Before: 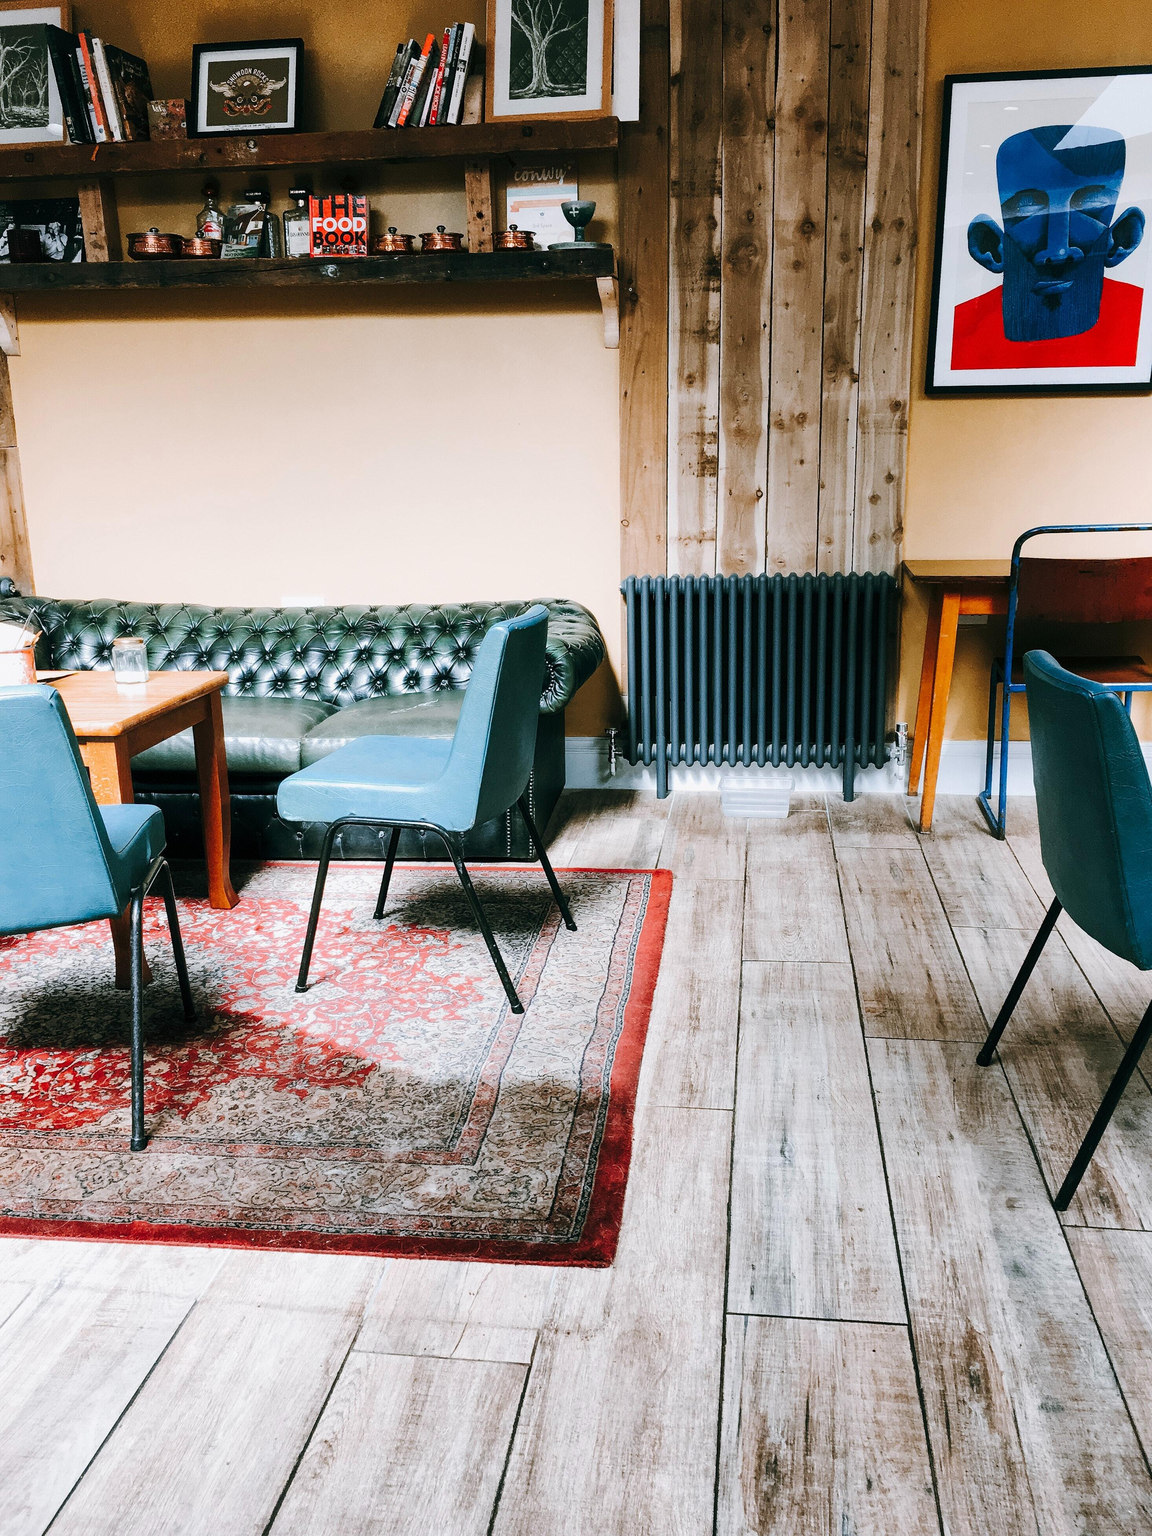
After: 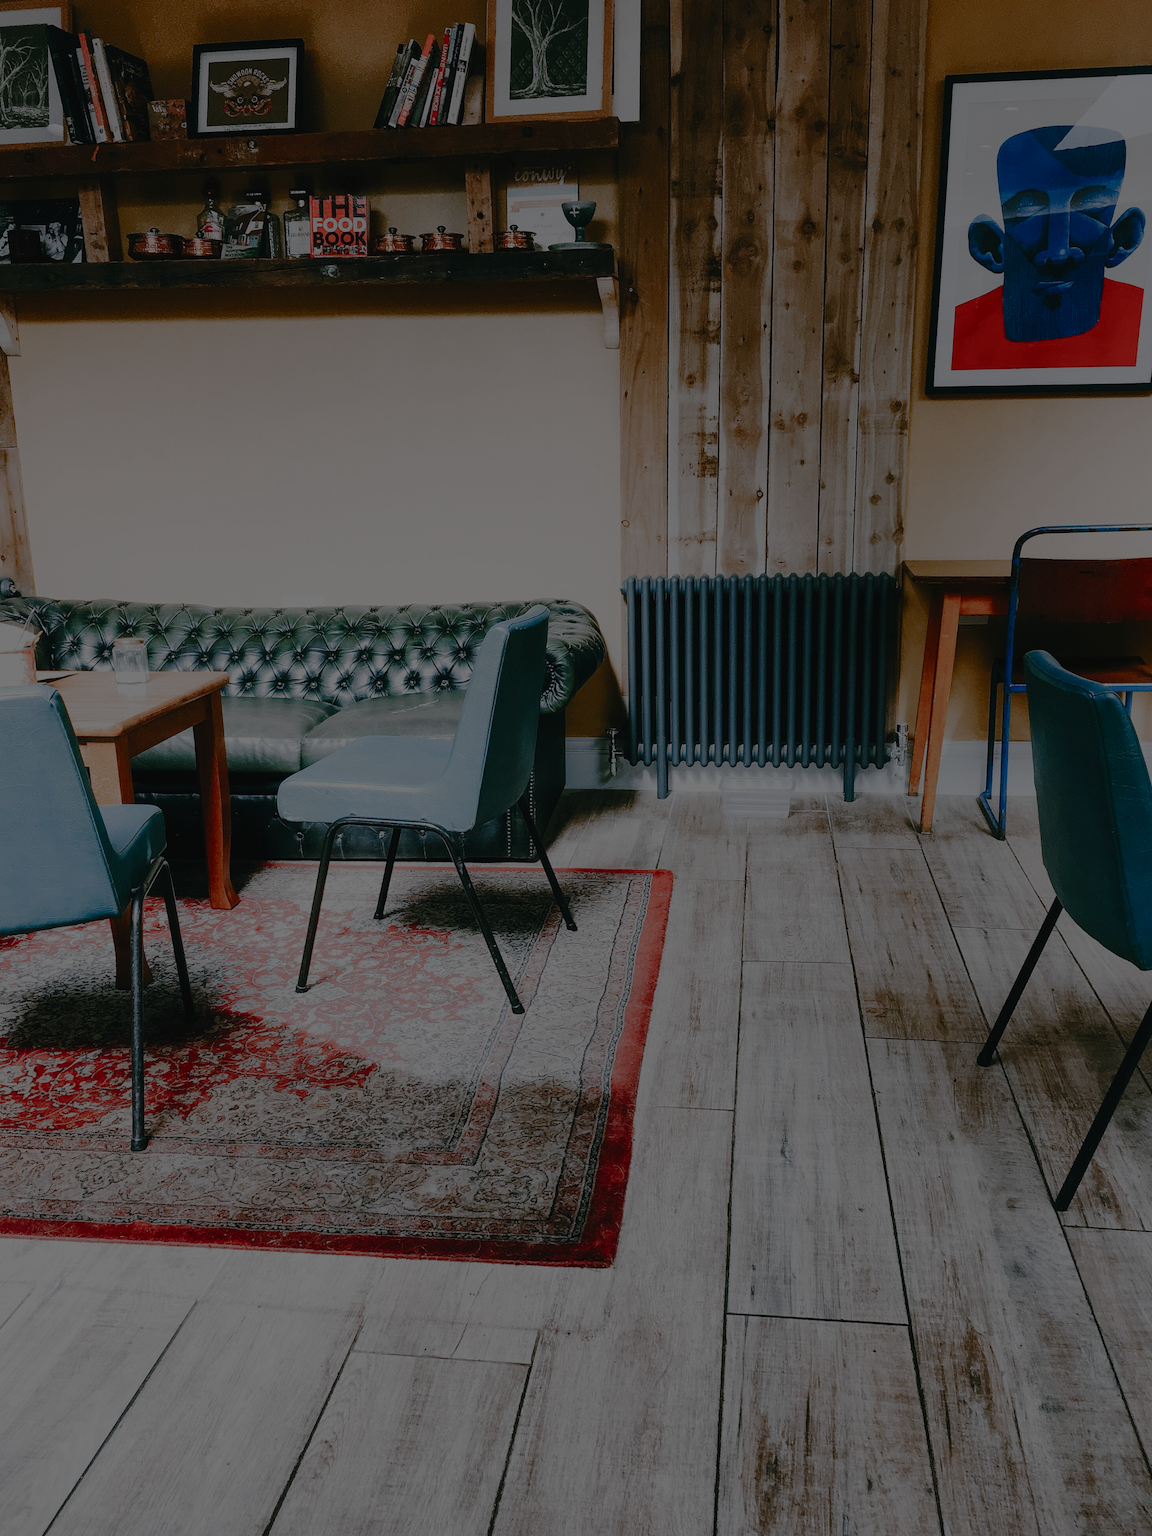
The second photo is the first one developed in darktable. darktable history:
exposure: black level correction 0.001, exposure -0.121 EV, compensate highlight preservation false
color balance rgb: global offset › luminance 0.702%, perceptual saturation grading › global saturation 20%, perceptual saturation grading › highlights -49.298%, perceptual saturation grading › shadows 24.352%, perceptual brilliance grading › global brilliance -47.813%
